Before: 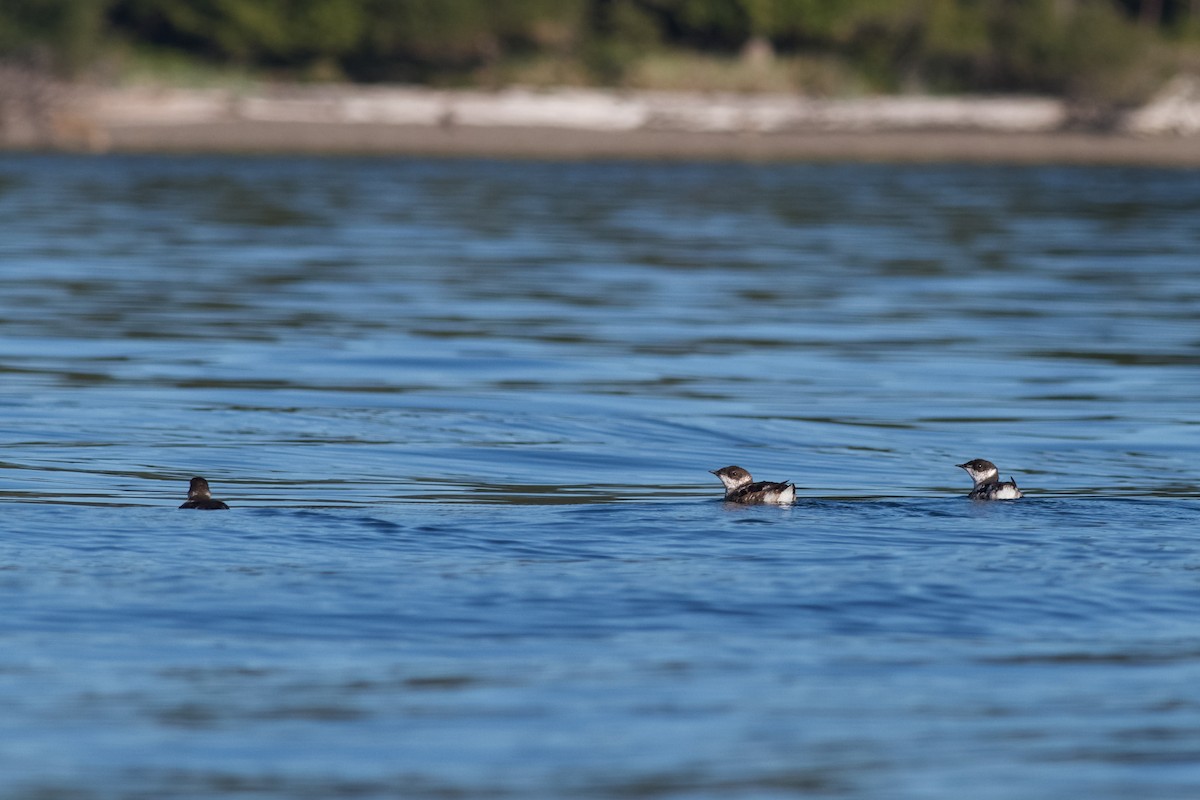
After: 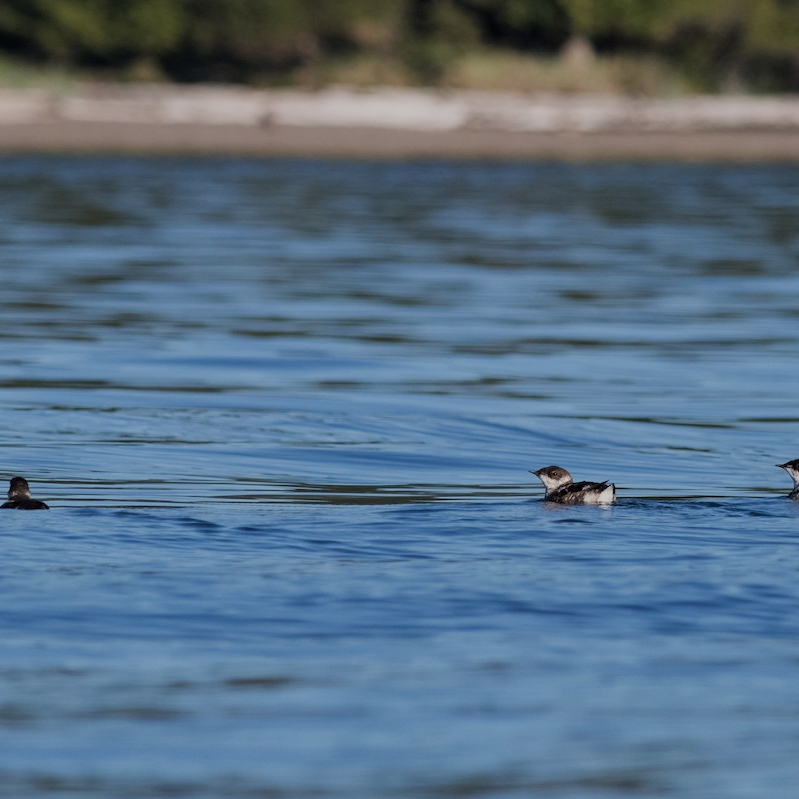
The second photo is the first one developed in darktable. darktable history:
filmic rgb: black relative exposure -7.65 EV, white relative exposure 4.56 EV, hardness 3.61
crop and rotate: left 15.055%, right 18.278%
